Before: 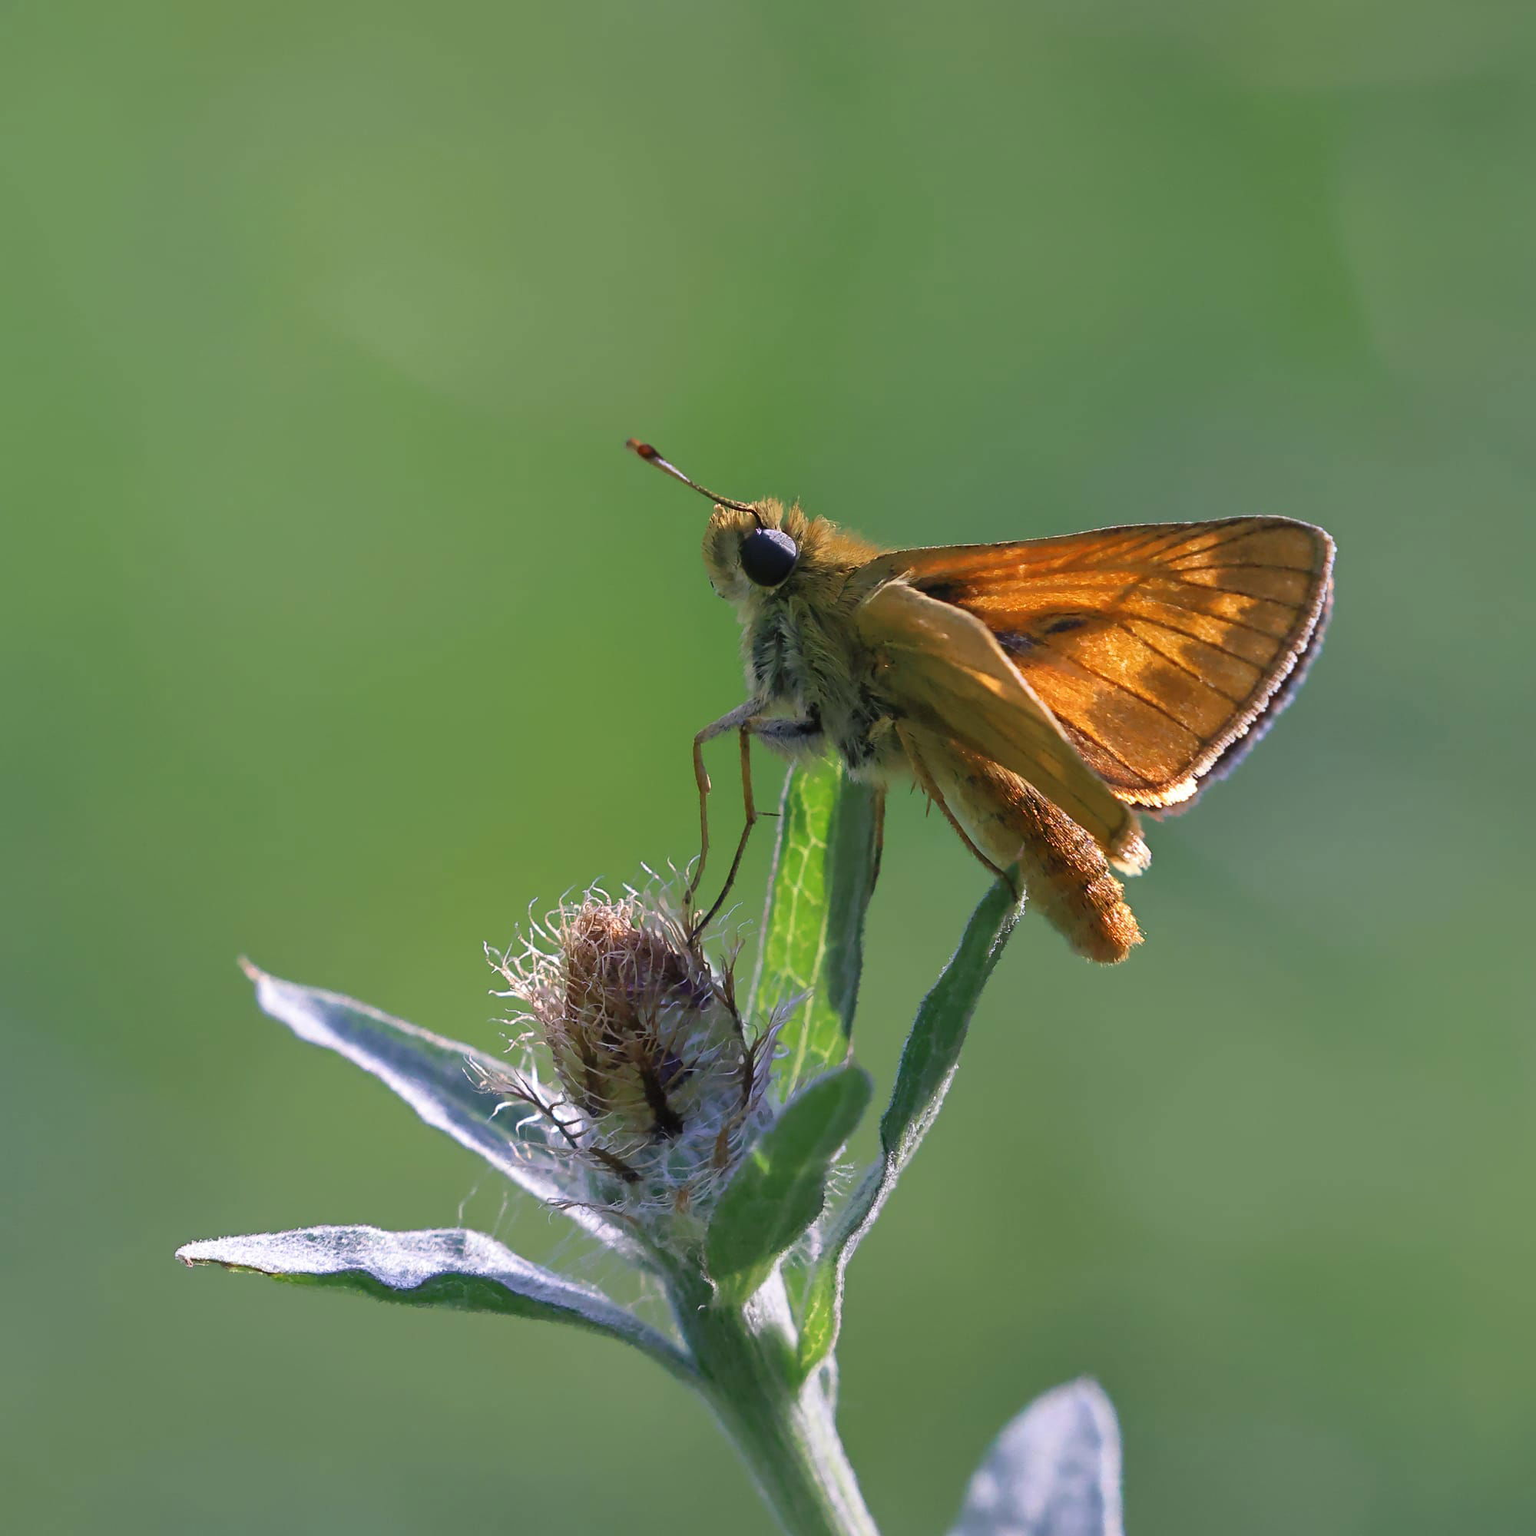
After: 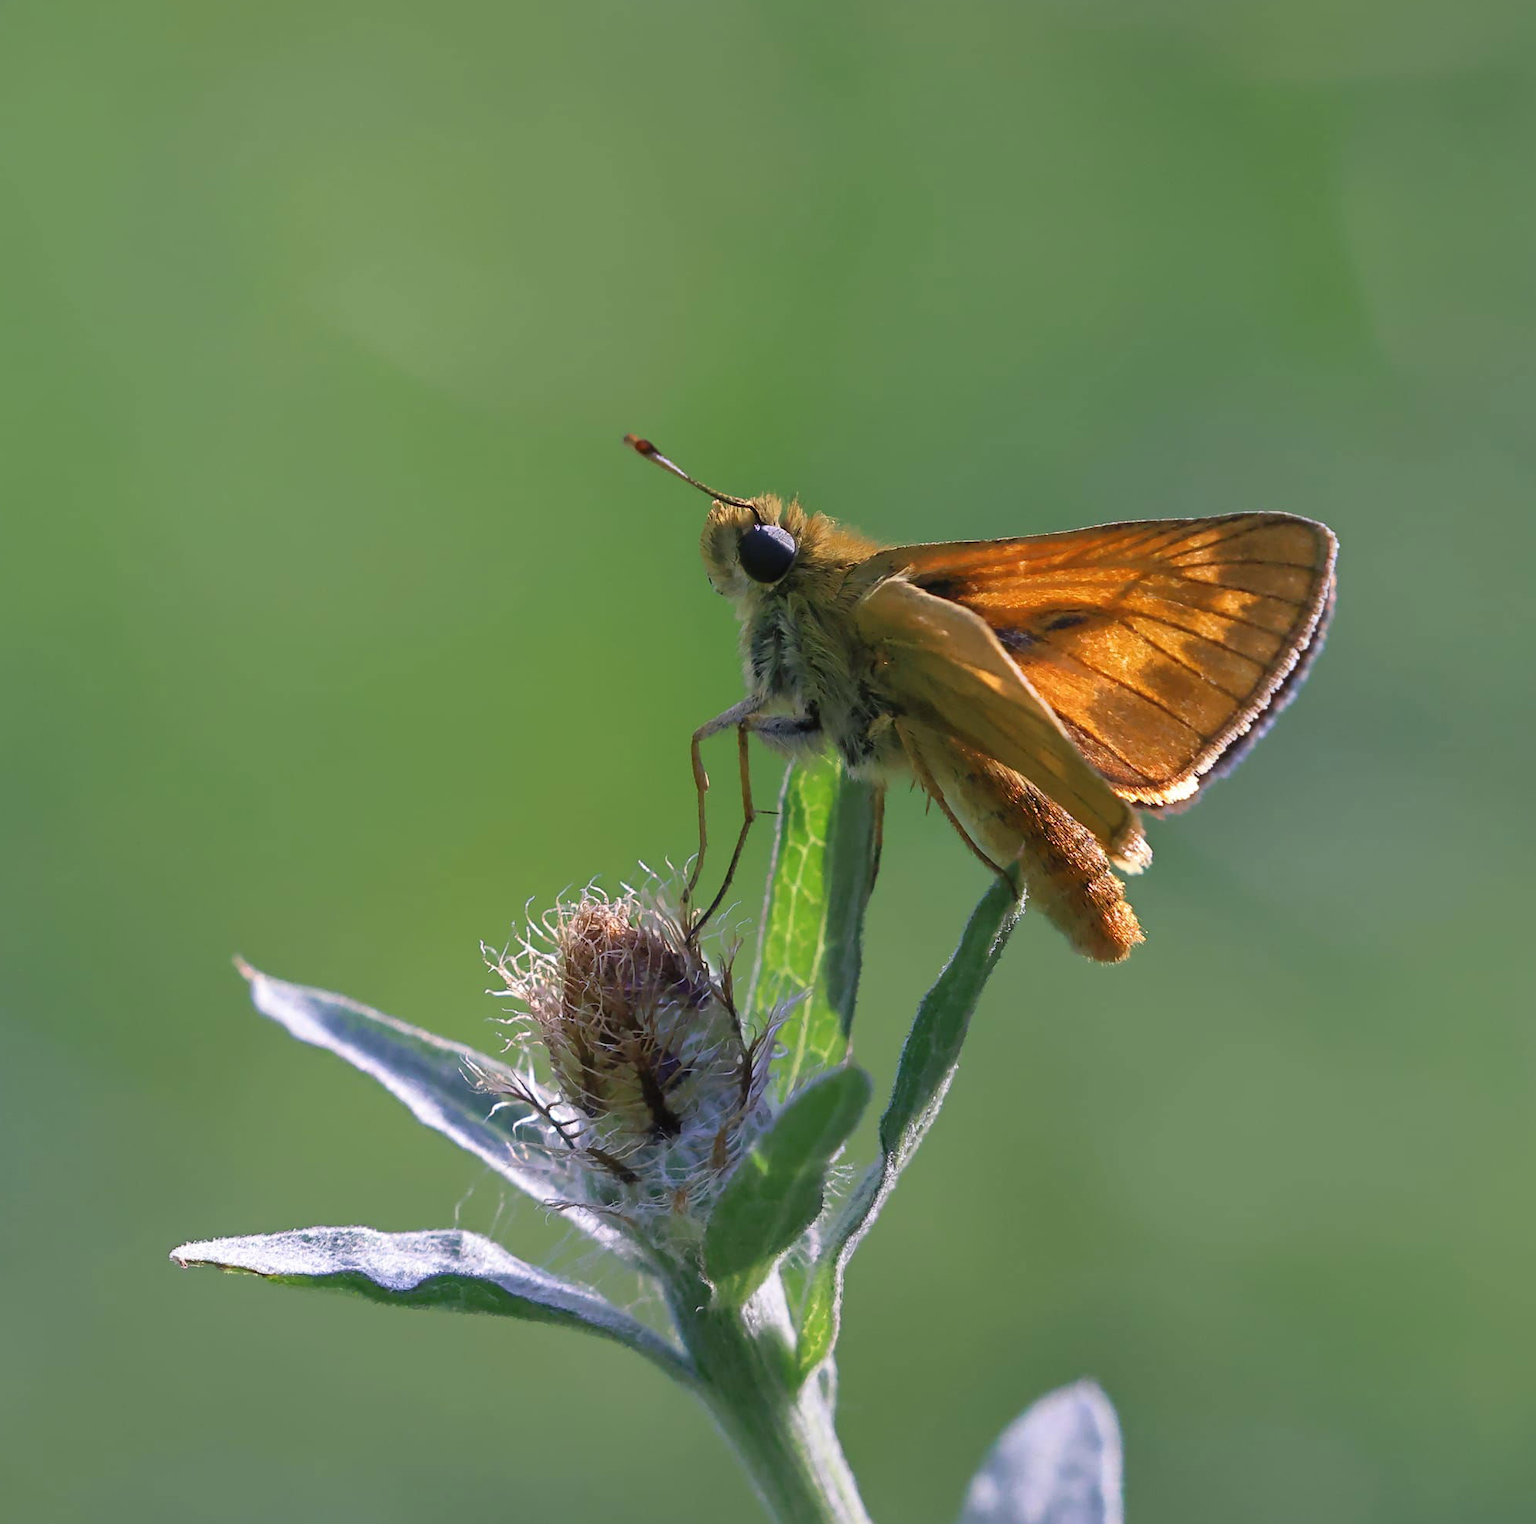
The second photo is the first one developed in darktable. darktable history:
crop: left 0.476%, top 0.527%, right 0.185%, bottom 0.896%
